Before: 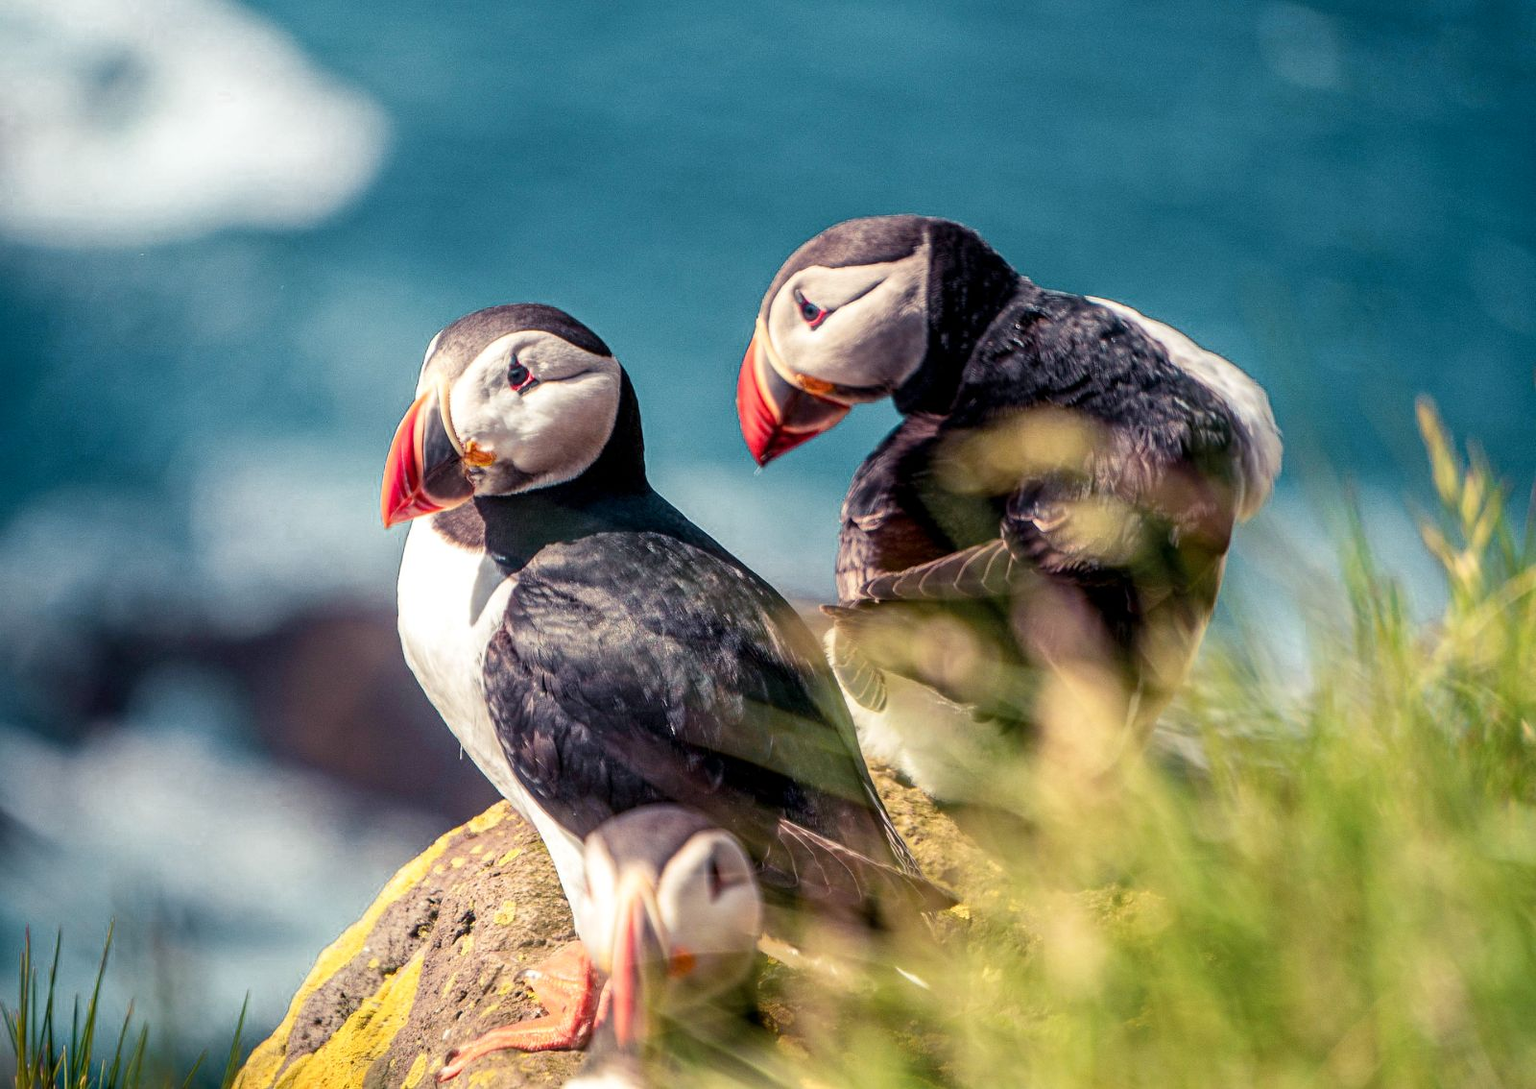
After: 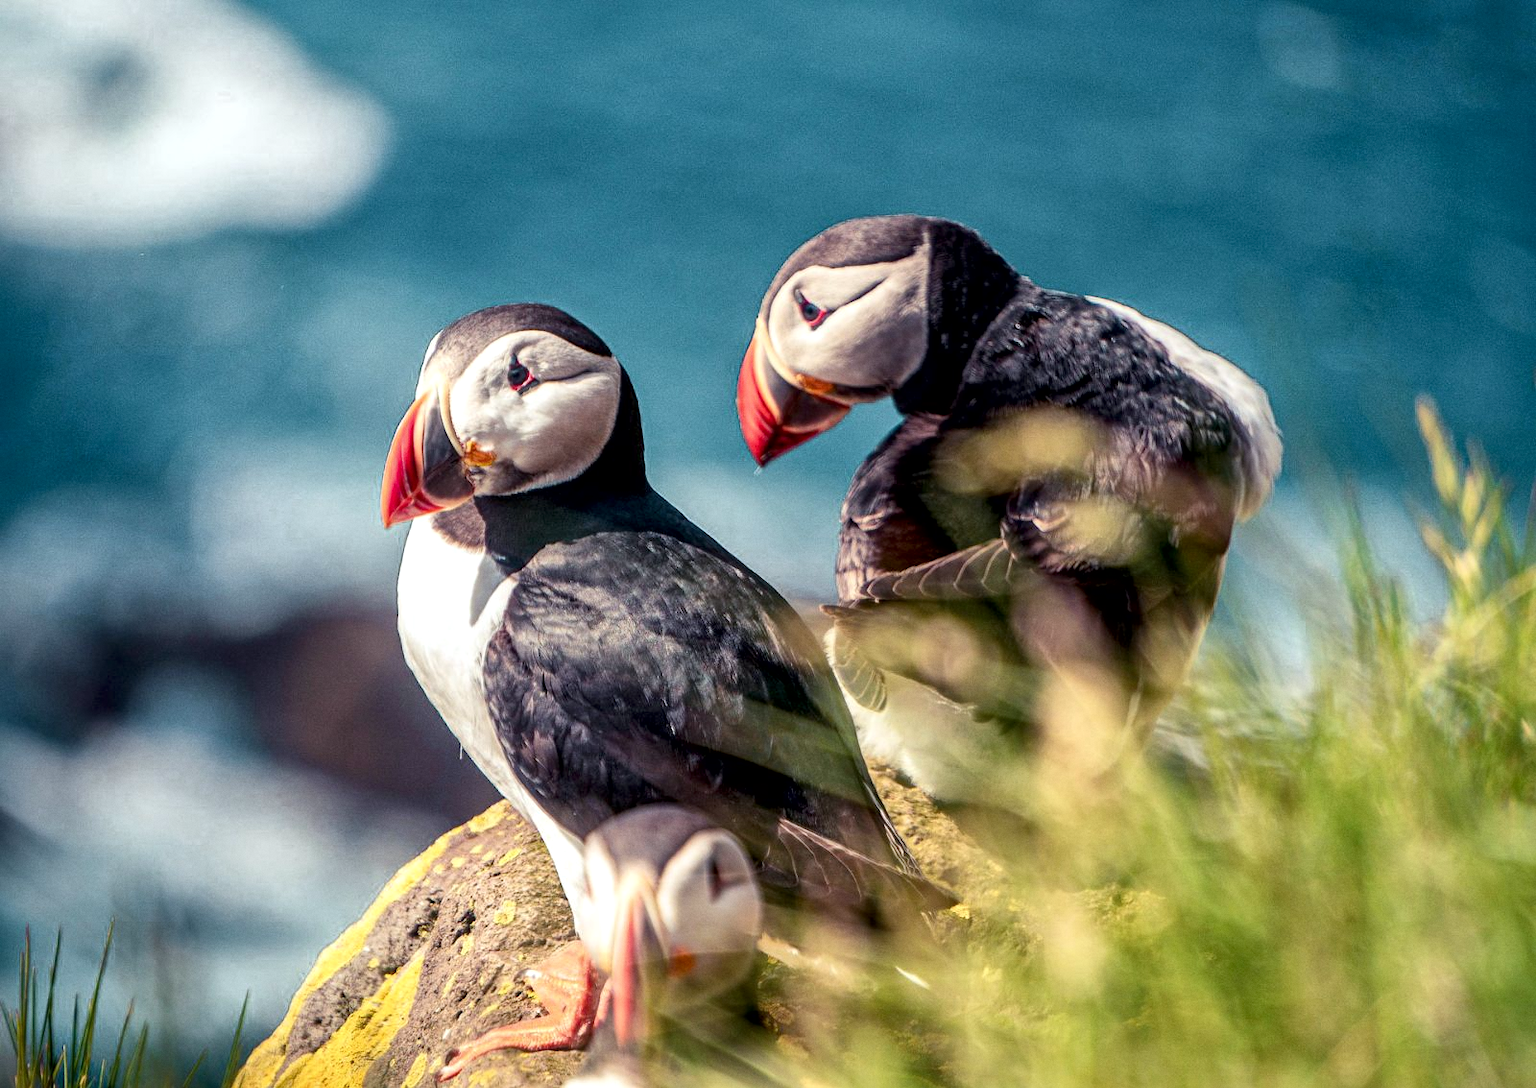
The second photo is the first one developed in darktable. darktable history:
local contrast: mode bilateral grid, contrast 20, coarseness 50, detail 140%, midtone range 0.2
white balance: red 0.986, blue 1.01
grain: coarseness 0.09 ISO, strength 10%
